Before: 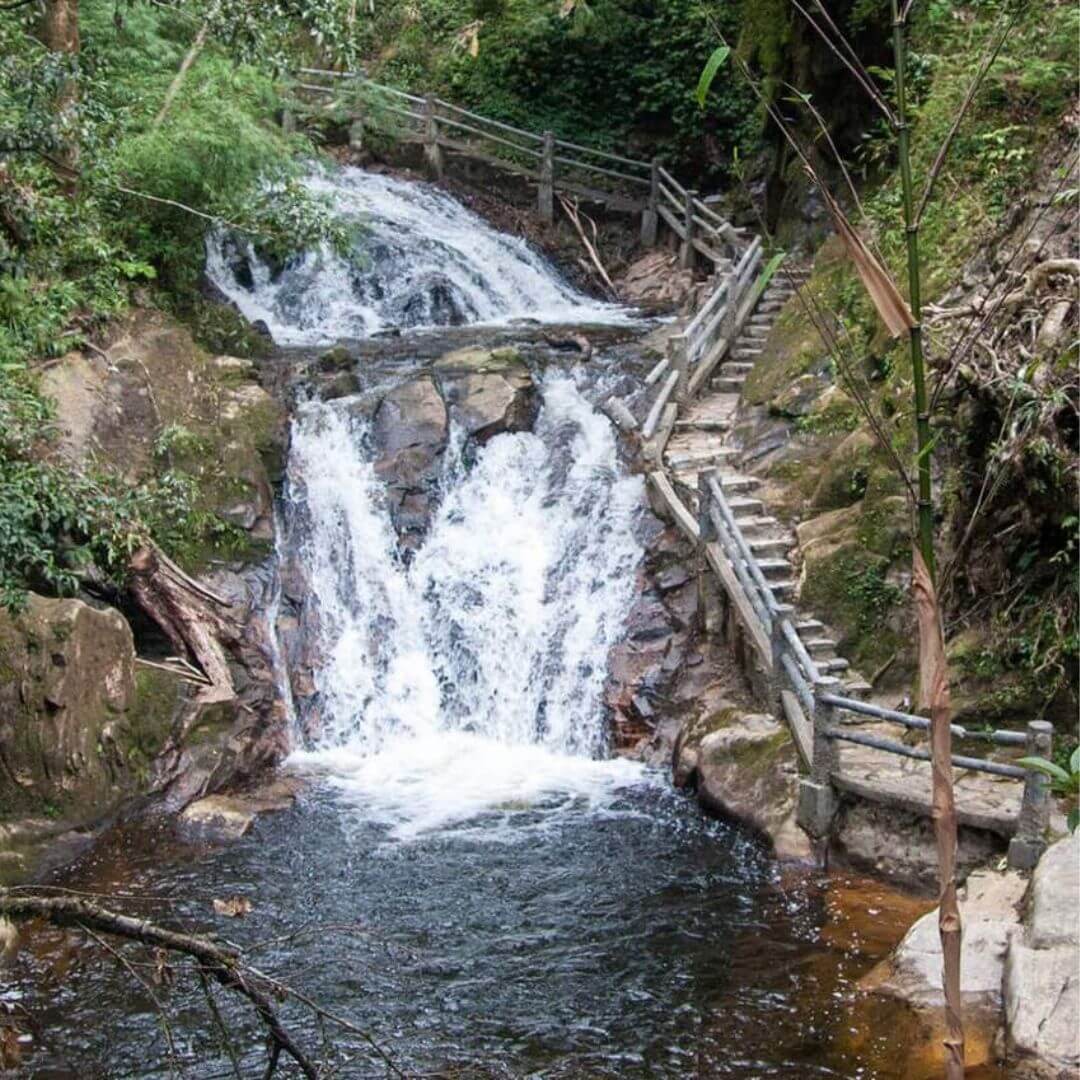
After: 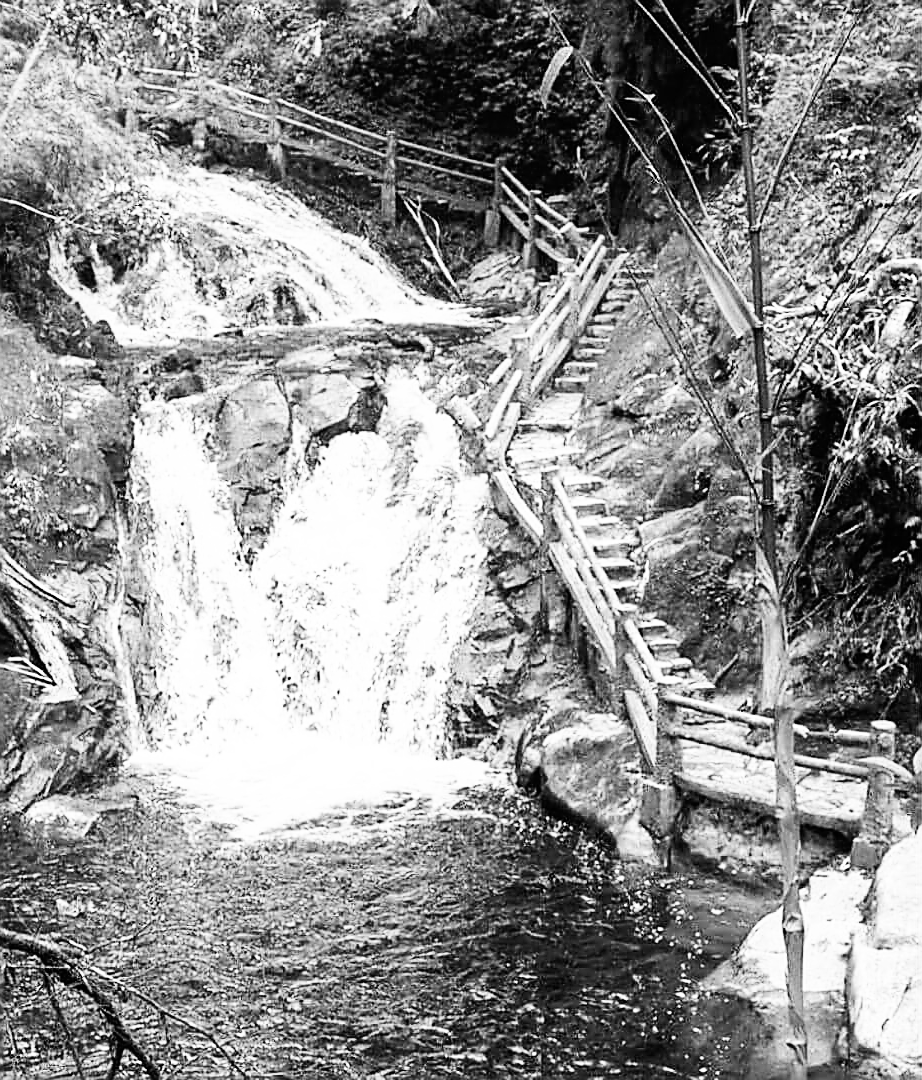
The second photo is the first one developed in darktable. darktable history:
crop and rotate: left 14.584%
sharpen: radius 1.4, amount 1.25, threshold 0.7
base curve: curves: ch0 [(0, 0) (0.007, 0.004) (0.027, 0.03) (0.046, 0.07) (0.207, 0.54) (0.442, 0.872) (0.673, 0.972) (1, 1)], preserve colors none
monochrome: on, module defaults
